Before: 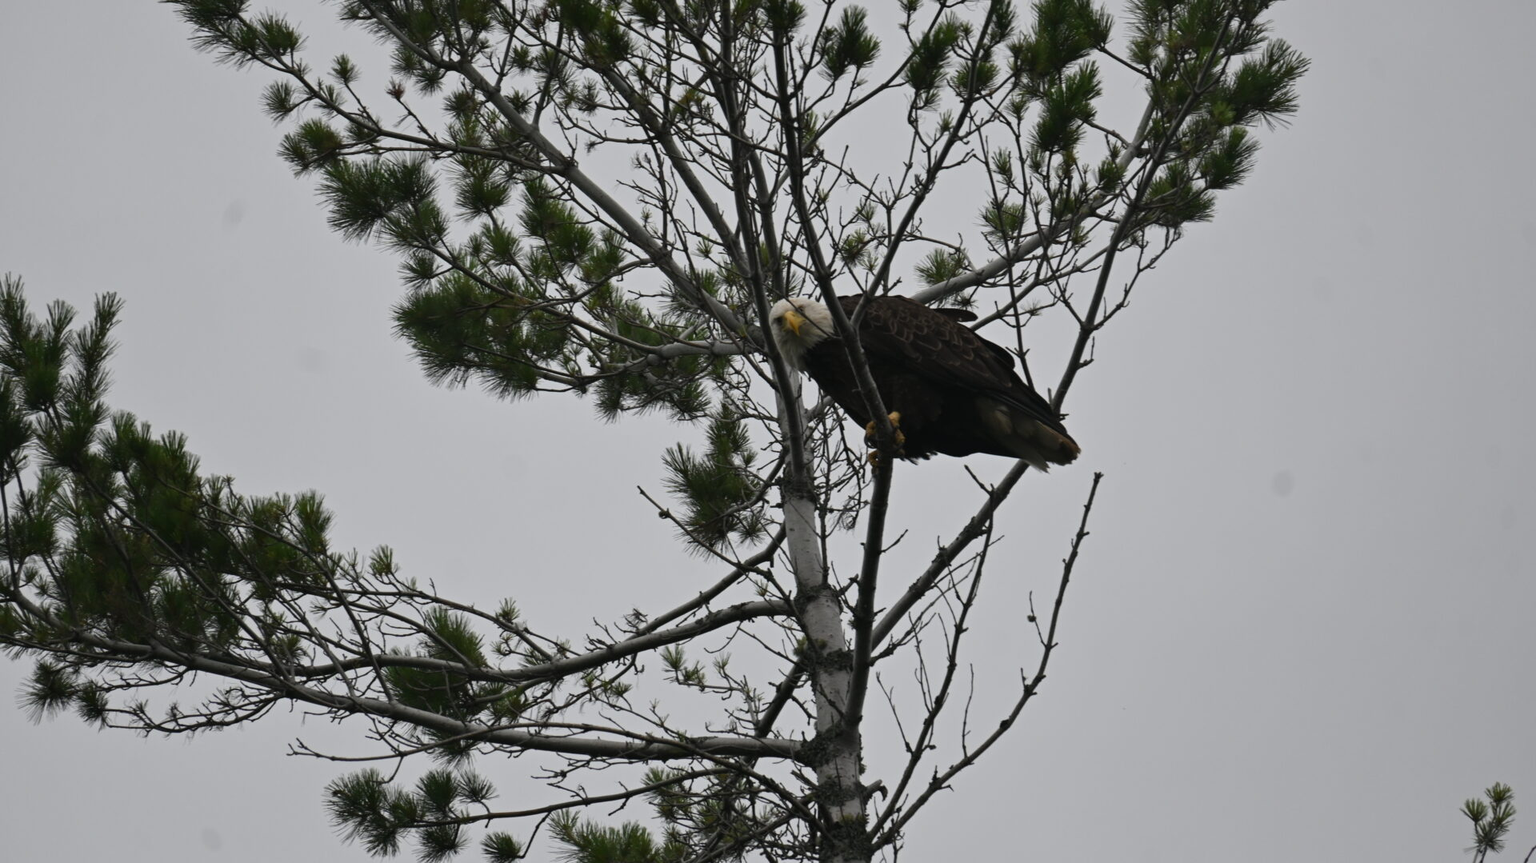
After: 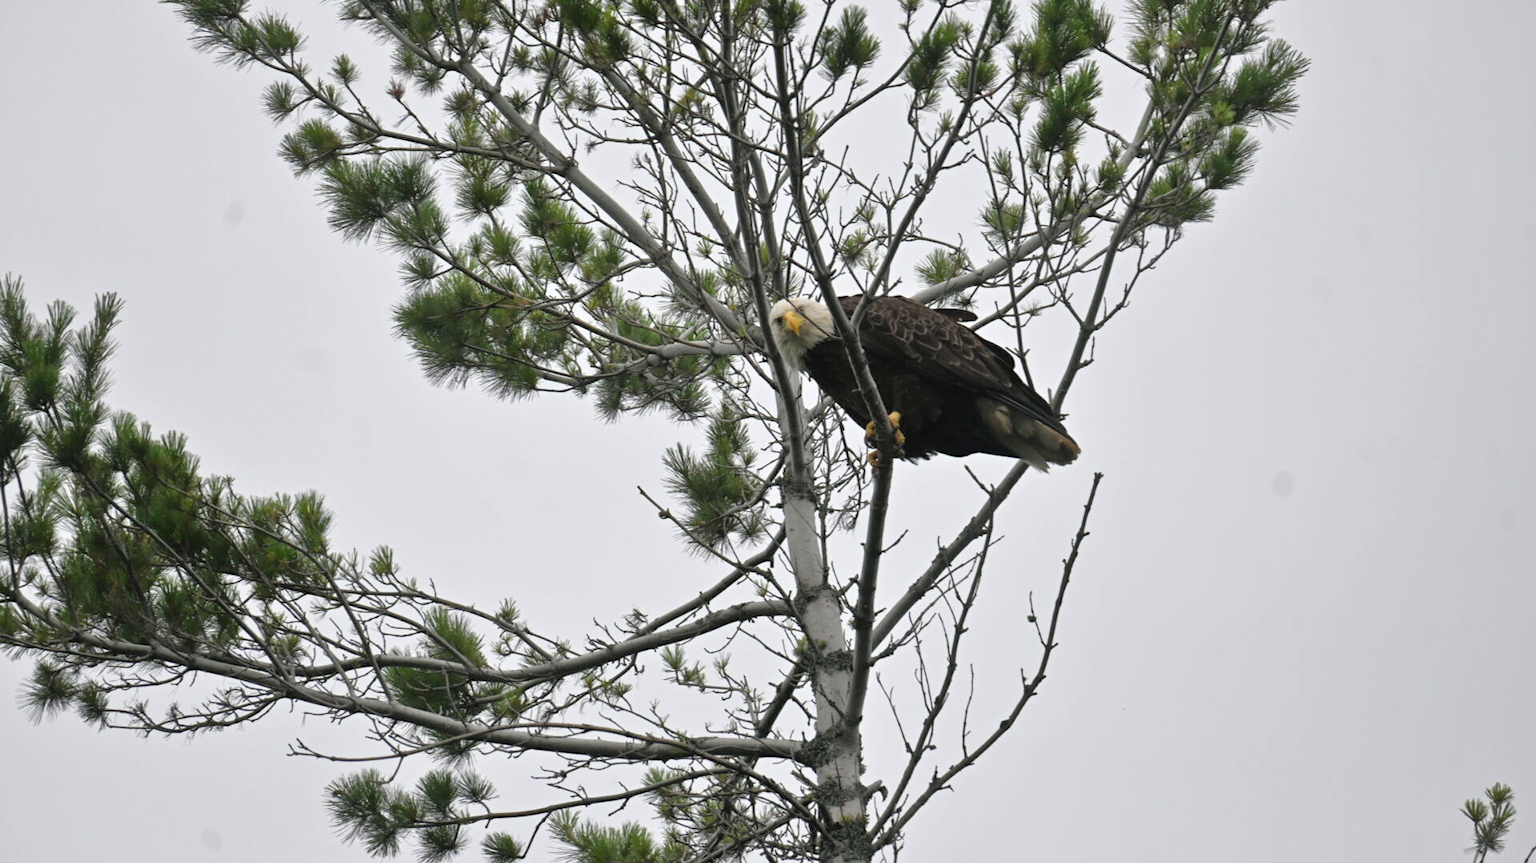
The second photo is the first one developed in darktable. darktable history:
tone equalizer: -7 EV 0.15 EV, -6 EV 0.6 EV, -5 EV 1.15 EV, -4 EV 1.33 EV, -3 EV 1.15 EV, -2 EV 0.6 EV, -1 EV 0.15 EV, mask exposure compensation -0.5 EV
exposure: exposure 0.556 EV, compensate highlight preservation false
contrast brightness saturation: contrast 0.05
